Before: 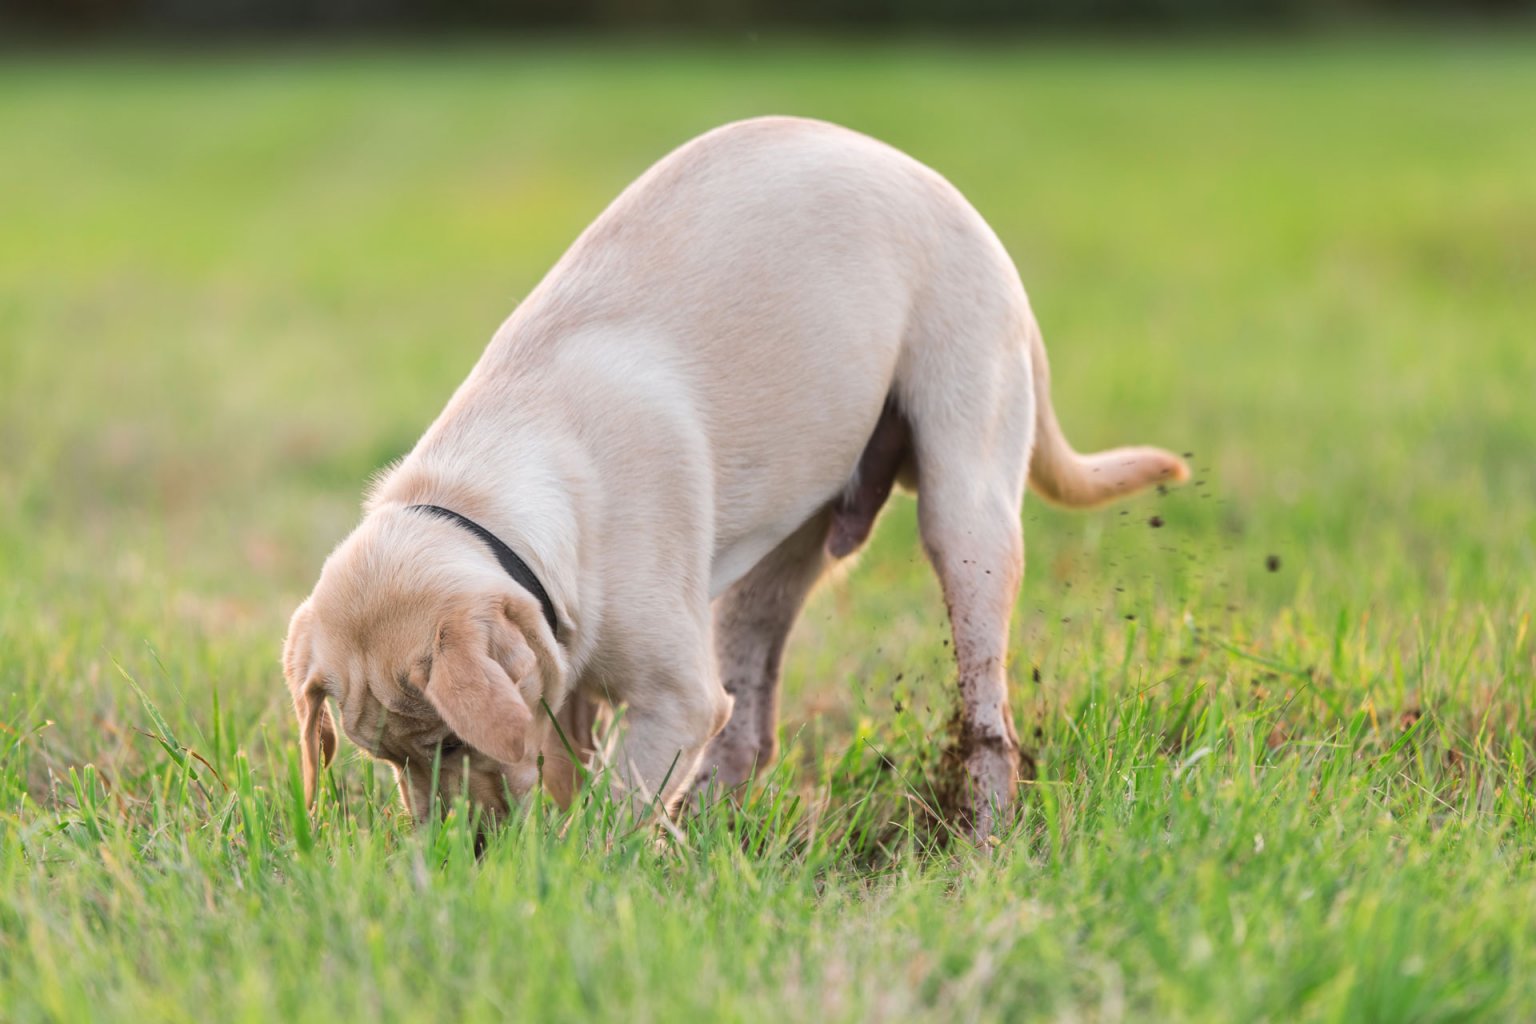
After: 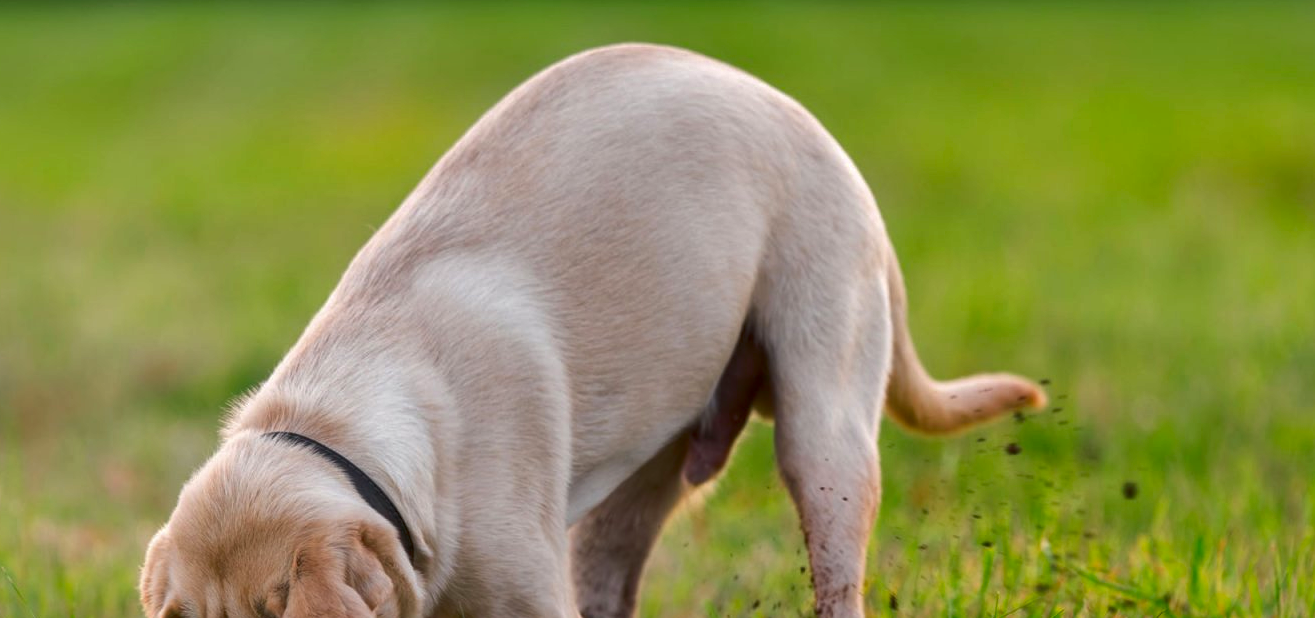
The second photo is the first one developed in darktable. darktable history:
shadows and highlights: on, module defaults
crop and rotate: left 9.345%, top 7.22%, right 4.982%, bottom 32.331%
contrast brightness saturation: brightness -0.25, saturation 0.2
local contrast: highlights 100%, shadows 100%, detail 120%, midtone range 0.2
